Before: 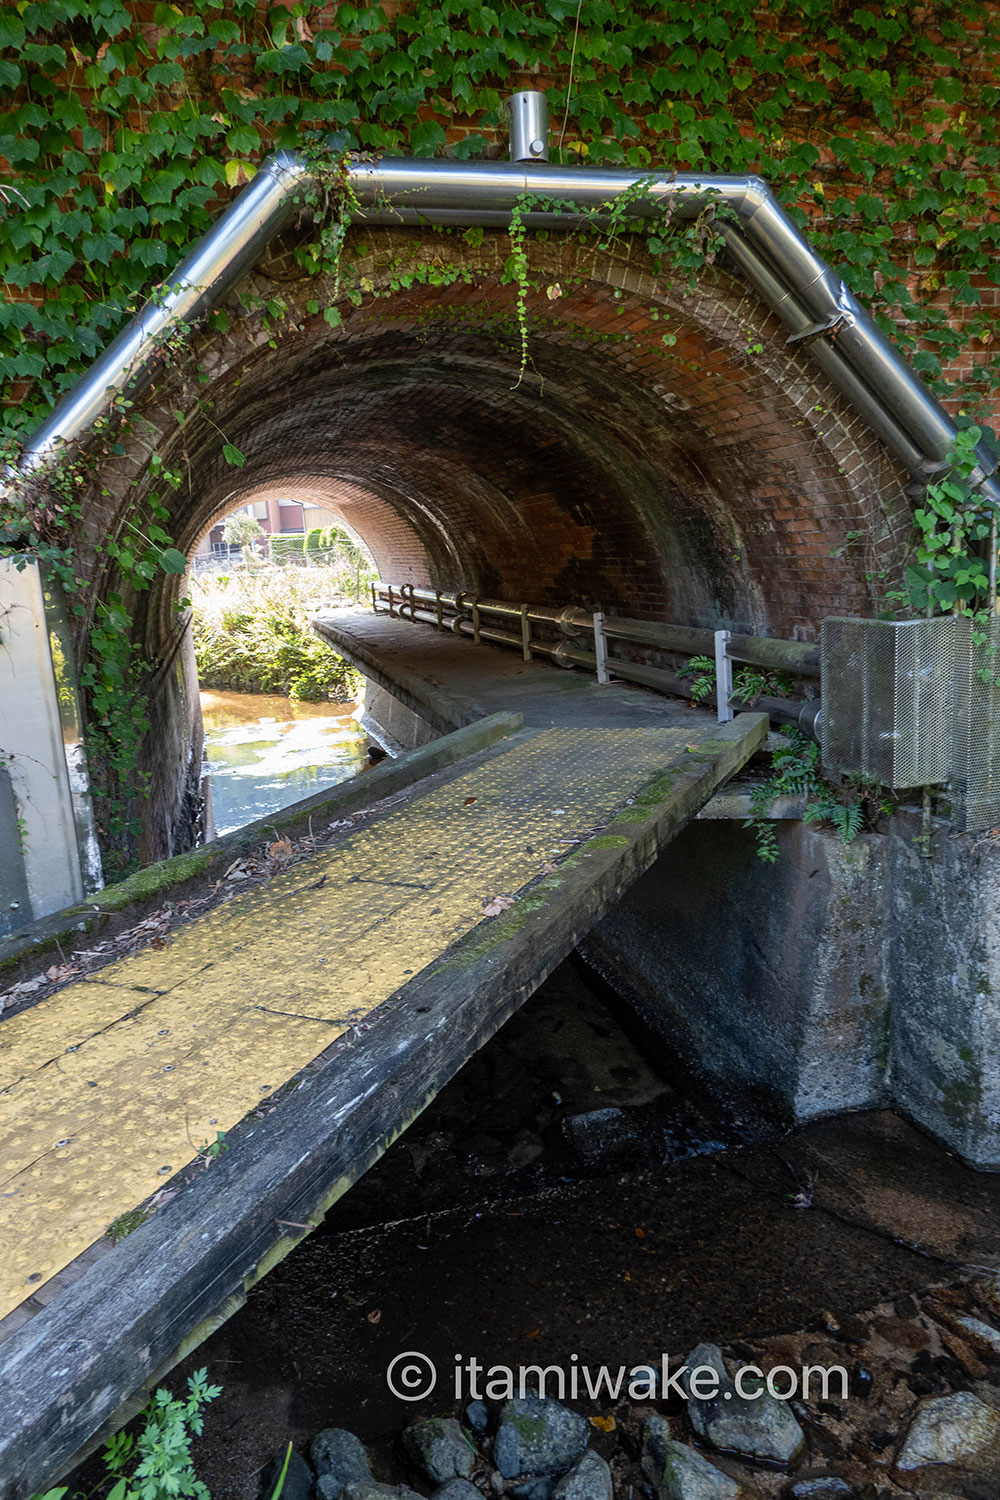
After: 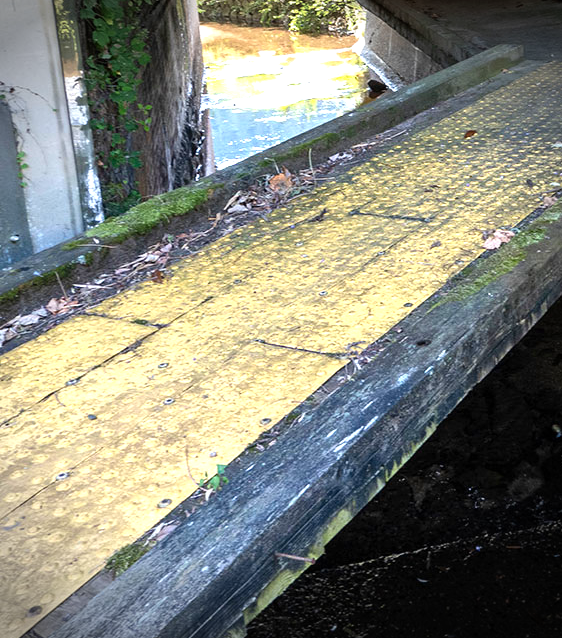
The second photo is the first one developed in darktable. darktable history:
crop: top 44.505%, right 43.764%, bottom 12.954%
levels: levels [0, 0.394, 0.787]
vignetting: brightness -0.726, saturation -0.489, width/height ratio 1.099
contrast brightness saturation: contrast 0.039, saturation 0.15
